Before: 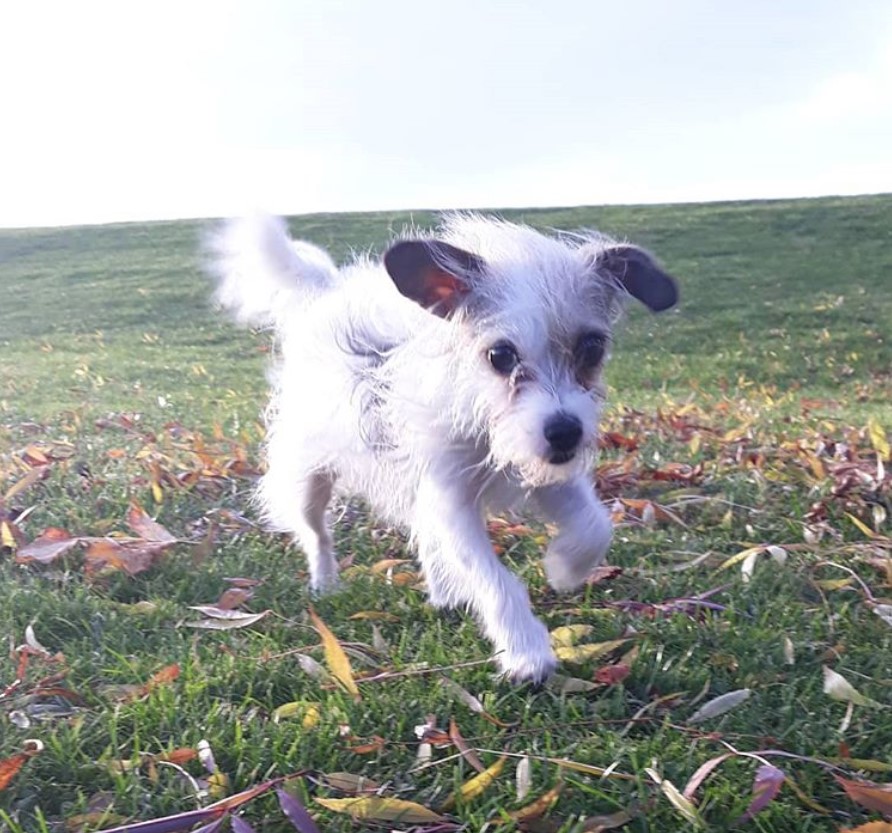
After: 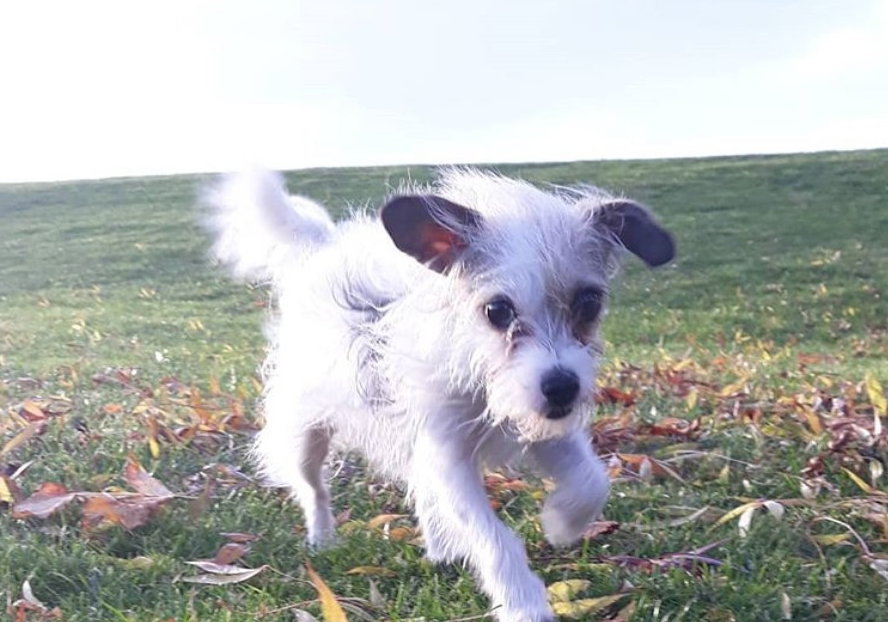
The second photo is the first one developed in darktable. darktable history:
crop: left 0.375%, top 5.474%, bottom 19.781%
